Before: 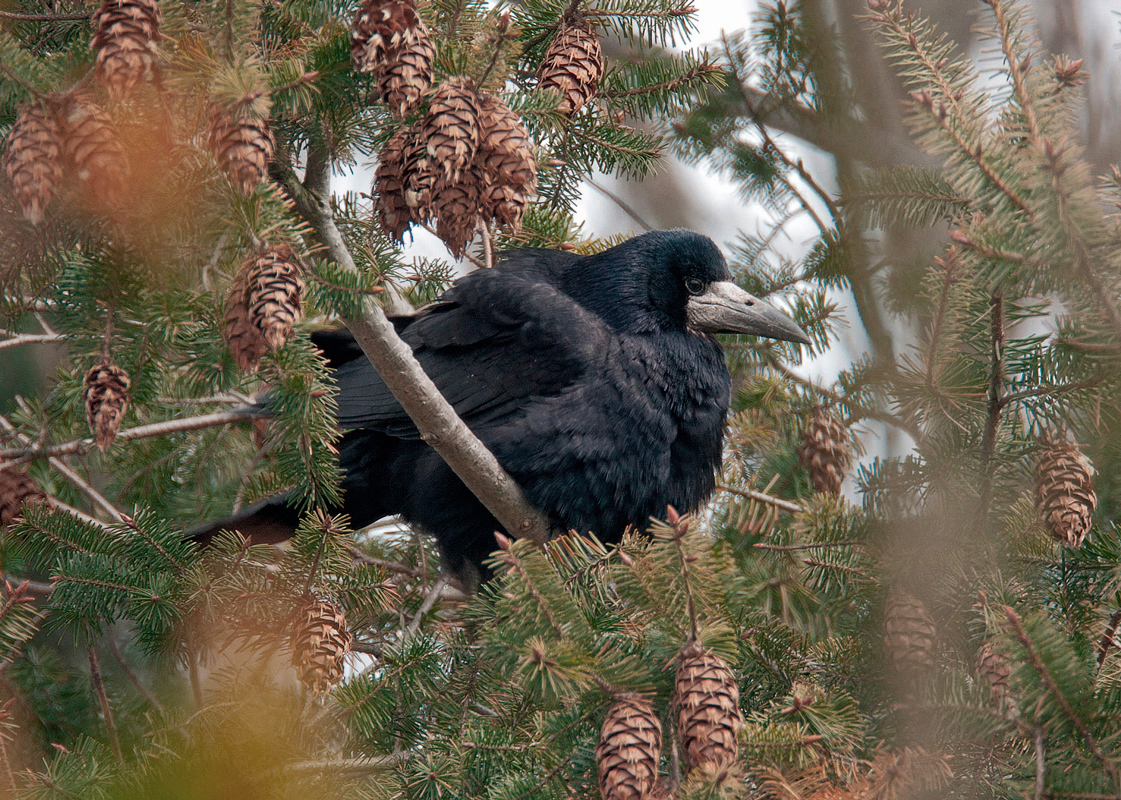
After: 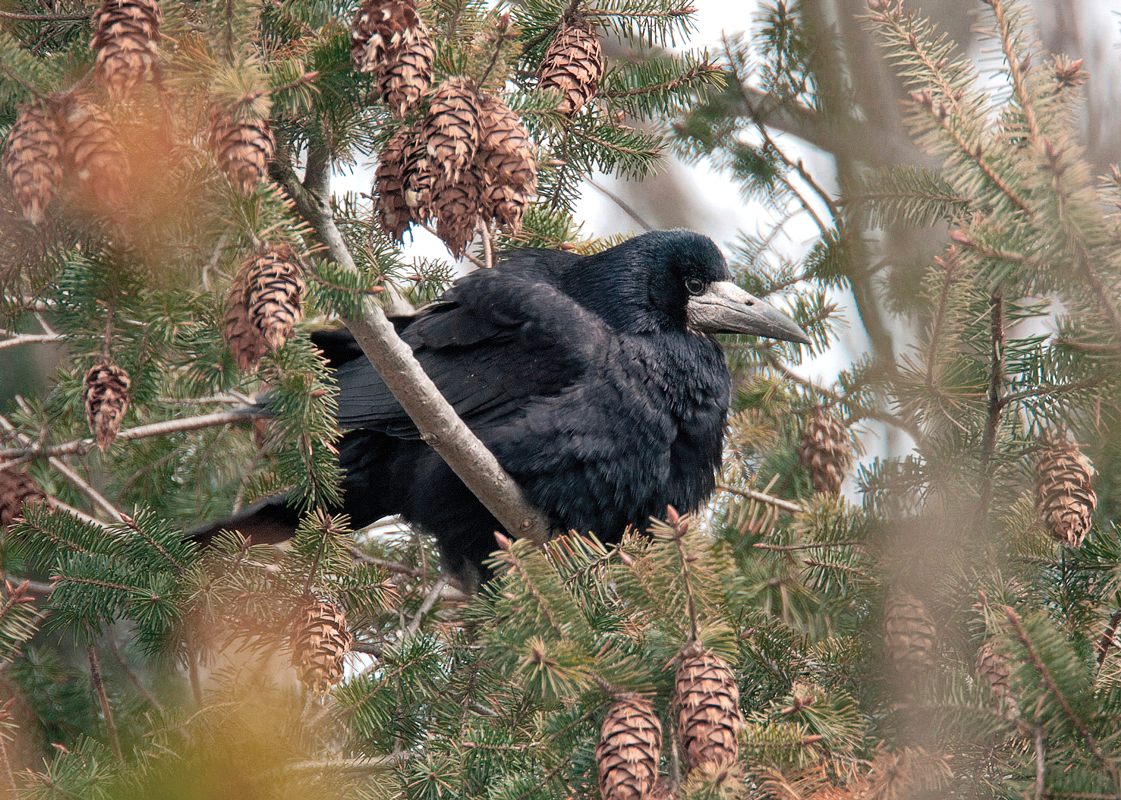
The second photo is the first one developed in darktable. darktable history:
tone equalizer: -8 EV -0.408 EV, -7 EV -0.358 EV, -6 EV -0.369 EV, -5 EV -0.192 EV, -3 EV 0.206 EV, -2 EV 0.334 EV, -1 EV 0.367 EV, +0 EV 0.441 EV, edges refinement/feathering 500, mask exposure compensation -1.57 EV, preserve details no
contrast brightness saturation: brightness 0.13
